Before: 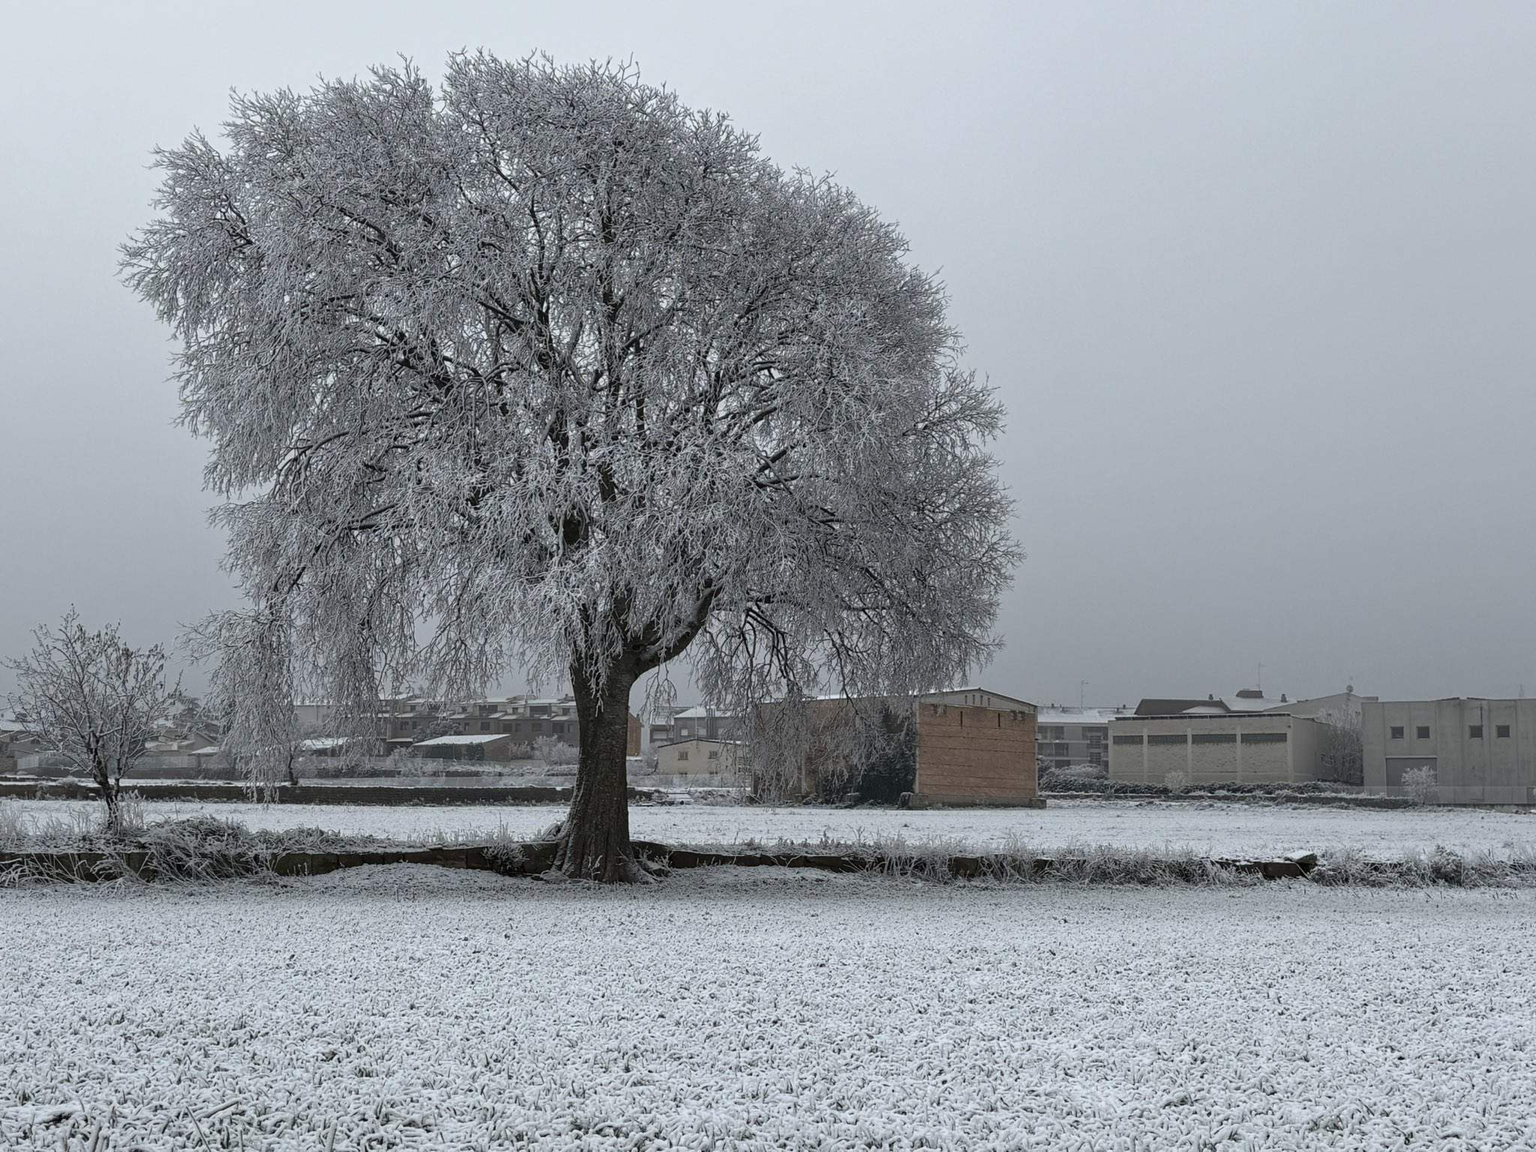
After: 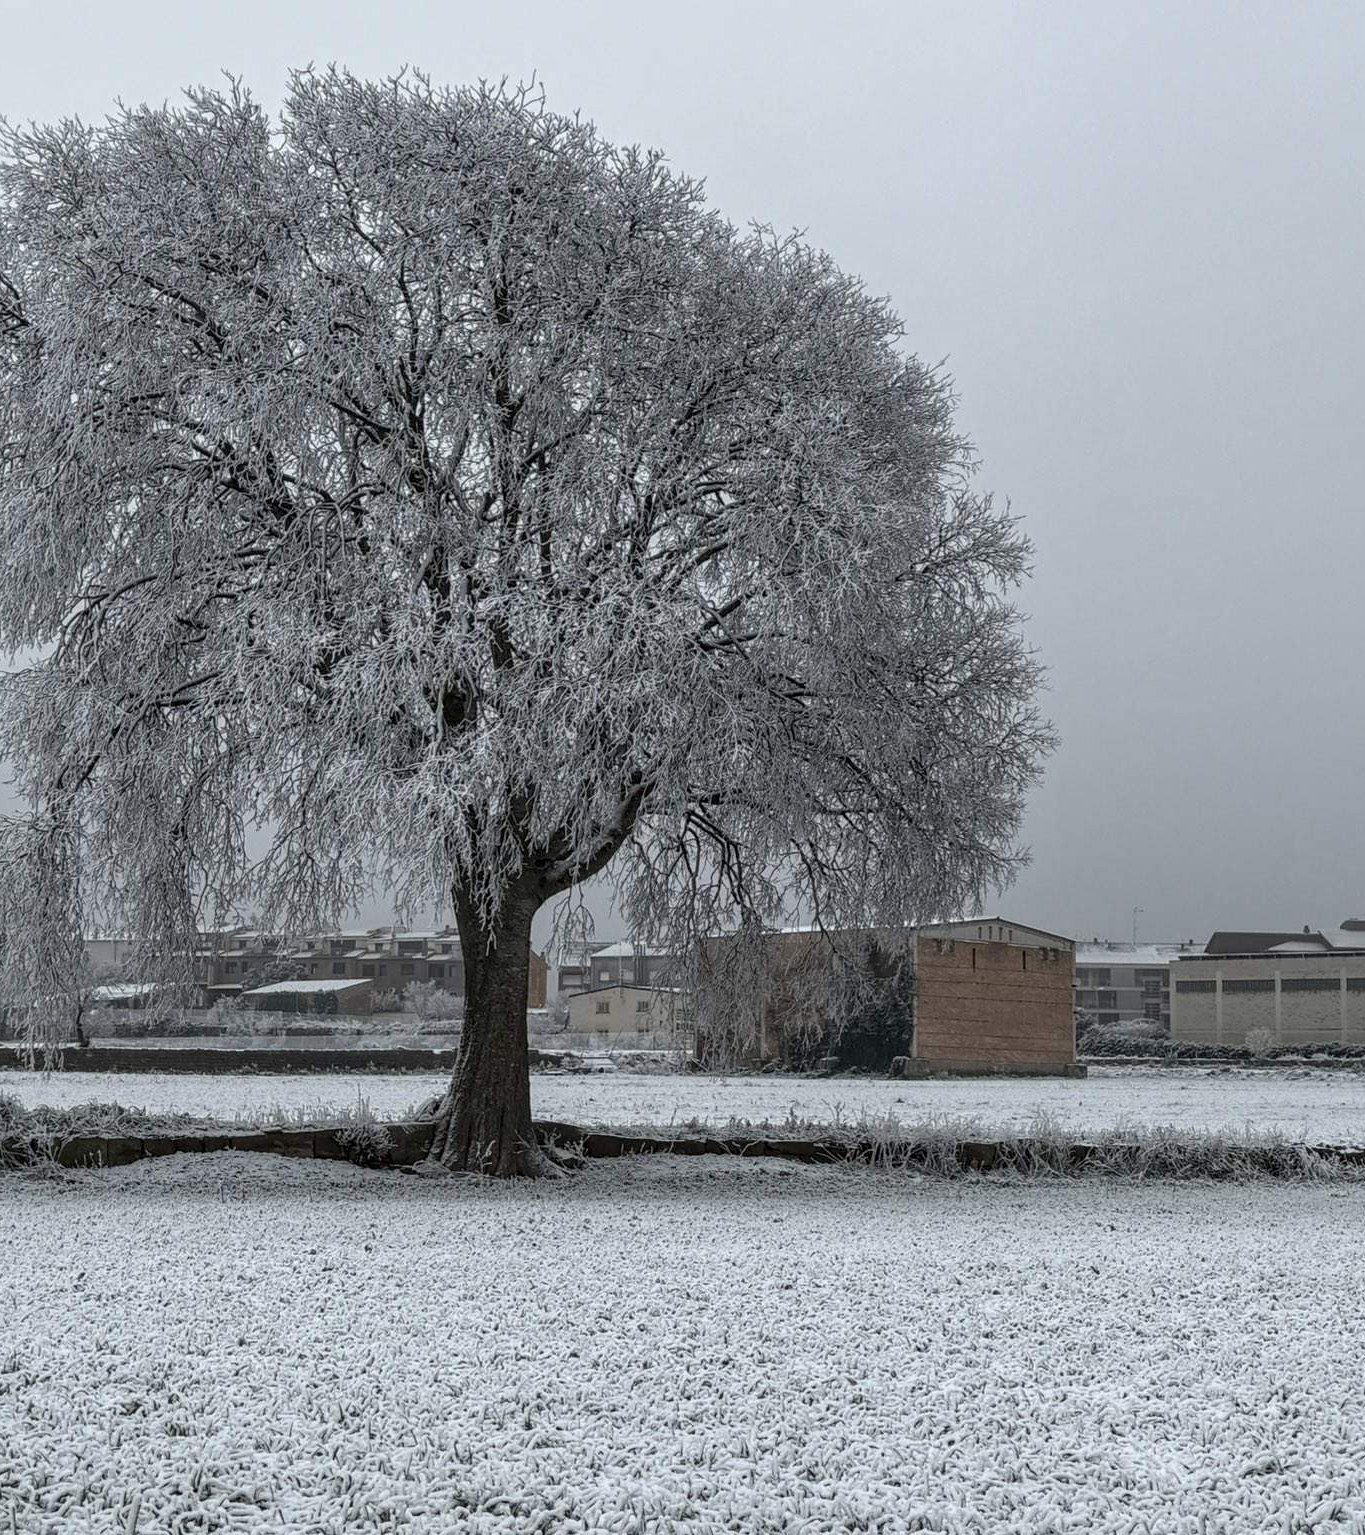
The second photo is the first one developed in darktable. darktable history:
local contrast: on, module defaults
crop and rotate: left 15.055%, right 18.278%
